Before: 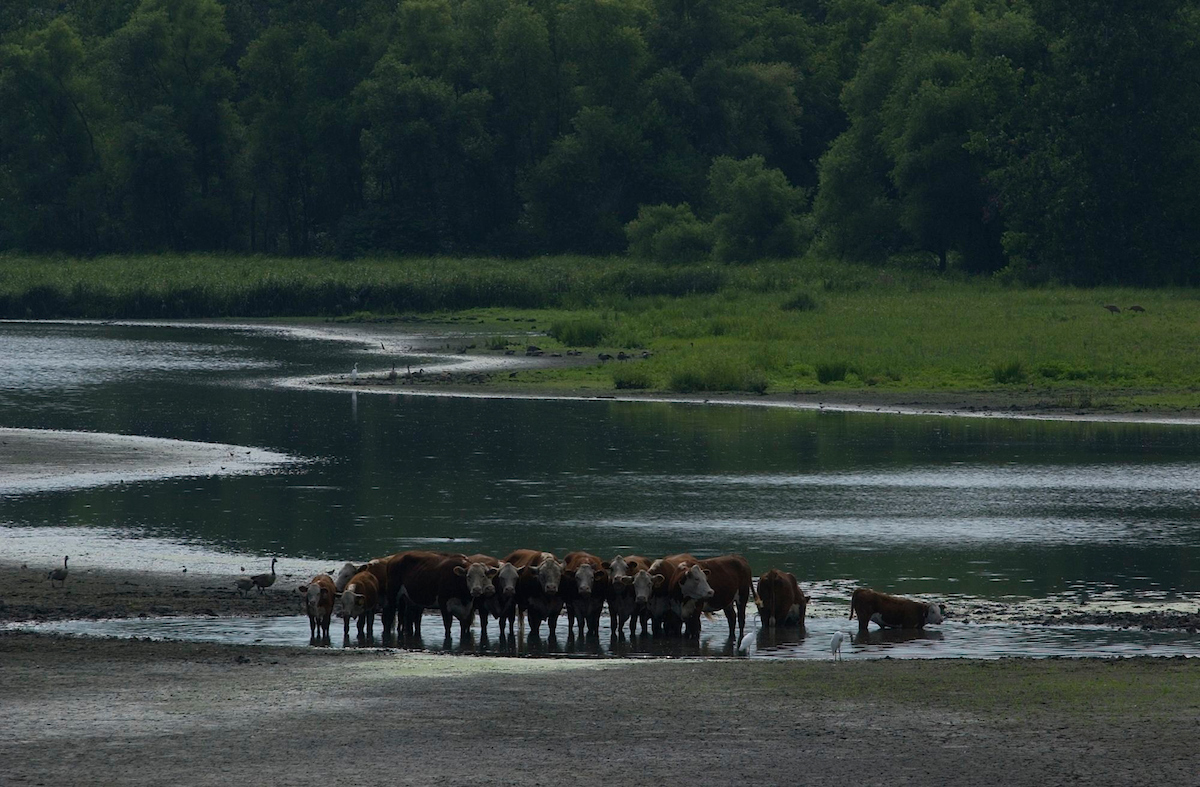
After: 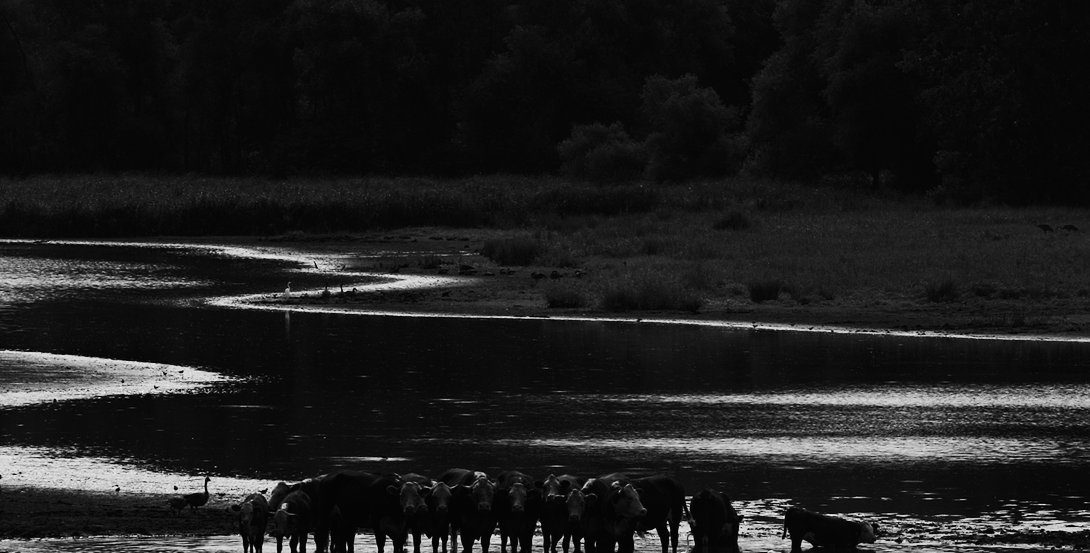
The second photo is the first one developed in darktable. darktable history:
contrast brightness saturation: contrast 0.32, brightness -0.08, saturation 0.17
crop: left 5.596%, top 10.314%, right 3.534%, bottom 19.395%
monochrome: on, module defaults
tone curve: curves: ch0 [(0, 0.01) (0.037, 0.032) (0.131, 0.108) (0.275, 0.258) (0.483, 0.512) (0.61, 0.661) (0.696, 0.742) (0.792, 0.834) (0.911, 0.936) (0.997, 0.995)]; ch1 [(0, 0) (0.308, 0.29) (0.425, 0.411) (0.503, 0.502) (0.551, 0.563) (0.683, 0.706) (0.746, 0.77) (1, 1)]; ch2 [(0, 0) (0.246, 0.233) (0.36, 0.352) (0.415, 0.415) (0.485, 0.487) (0.502, 0.502) (0.525, 0.523) (0.545, 0.552) (0.587, 0.6) (0.636, 0.652) (0.711, 0.729) (0.845, 0.855) (0.998, 0.977)], color space Lab, independent channels, preserve colors none
haze removal: on, module defaults
levels: levels [0, 0.492, 0.984]
